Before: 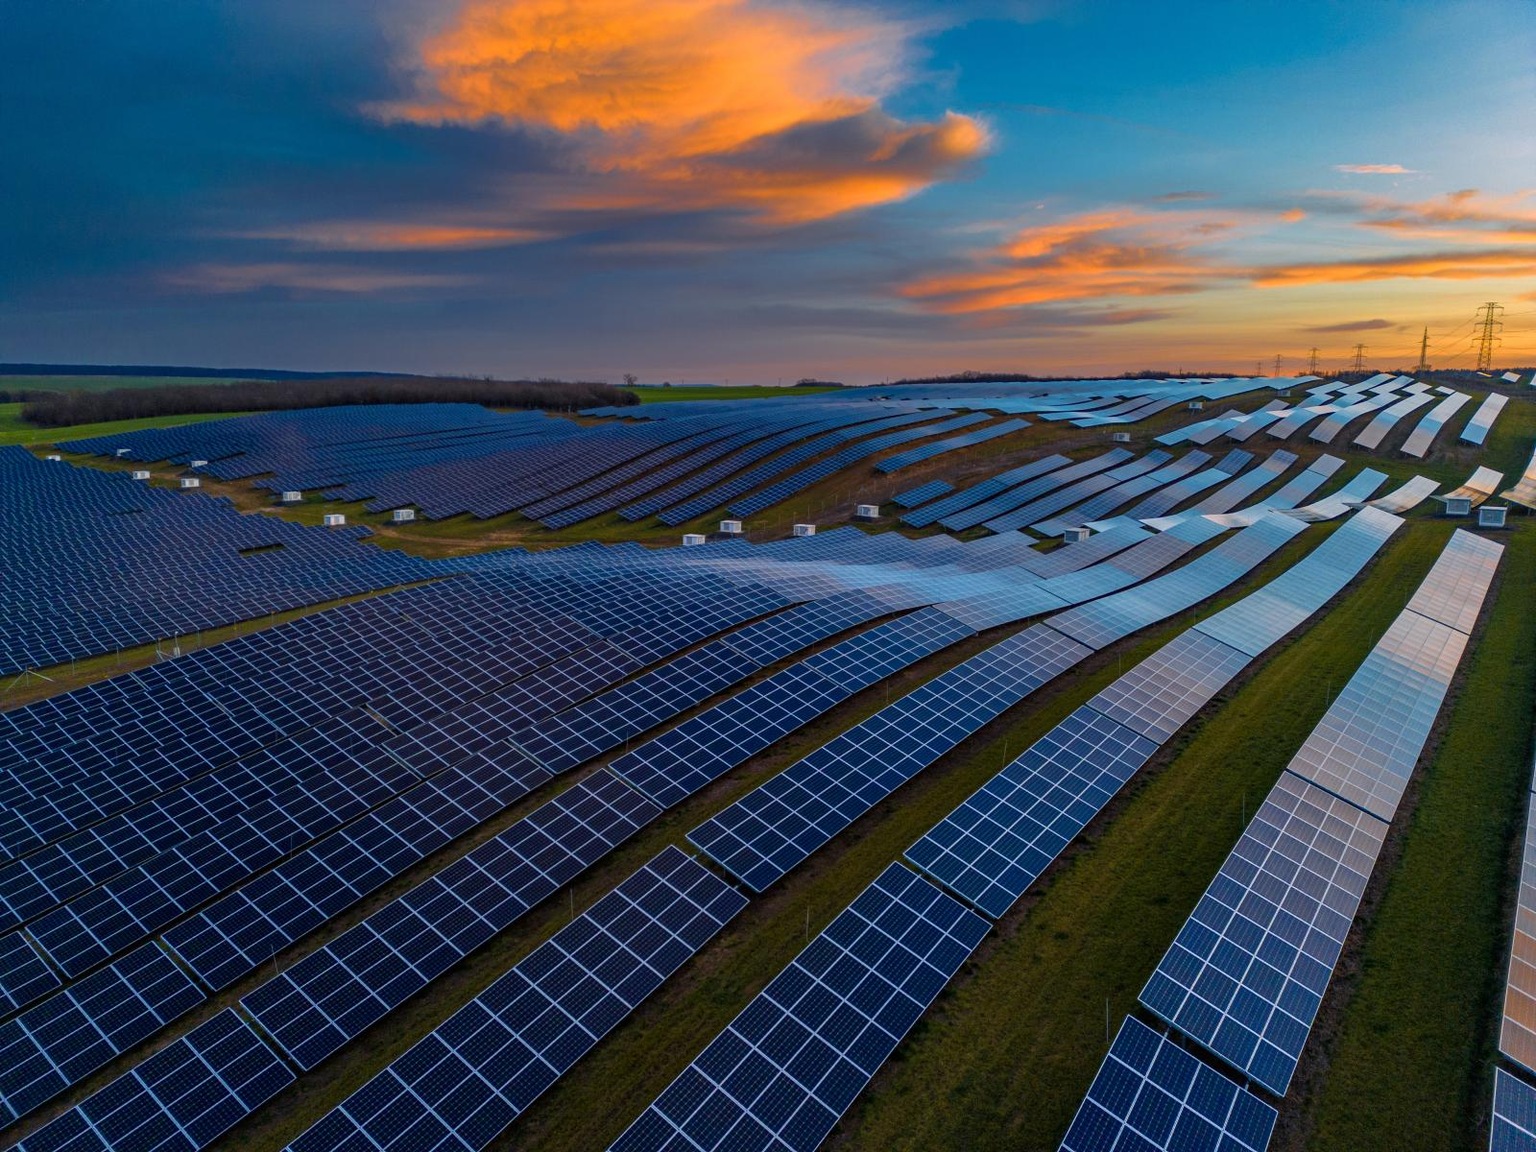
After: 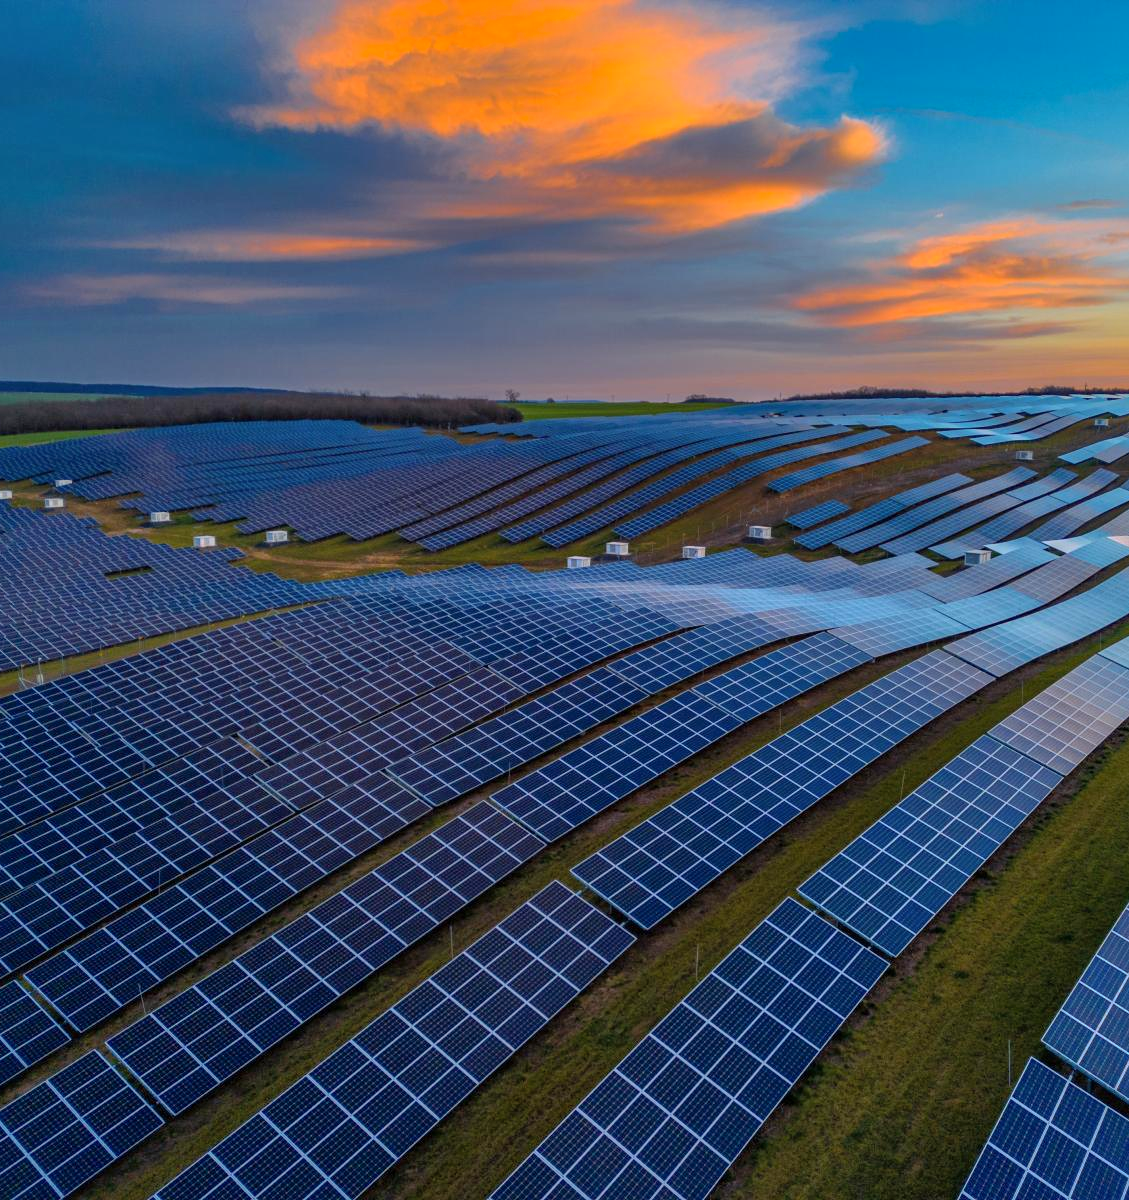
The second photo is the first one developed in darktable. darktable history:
crop and rotate: left 9.018%, right 20.367%
shadows and highlights: shadows 39.29, highlights -59.68, highlights color adjustment 89.39%
exposure: exposure 0.407 EV, compensate highlight preservation false
